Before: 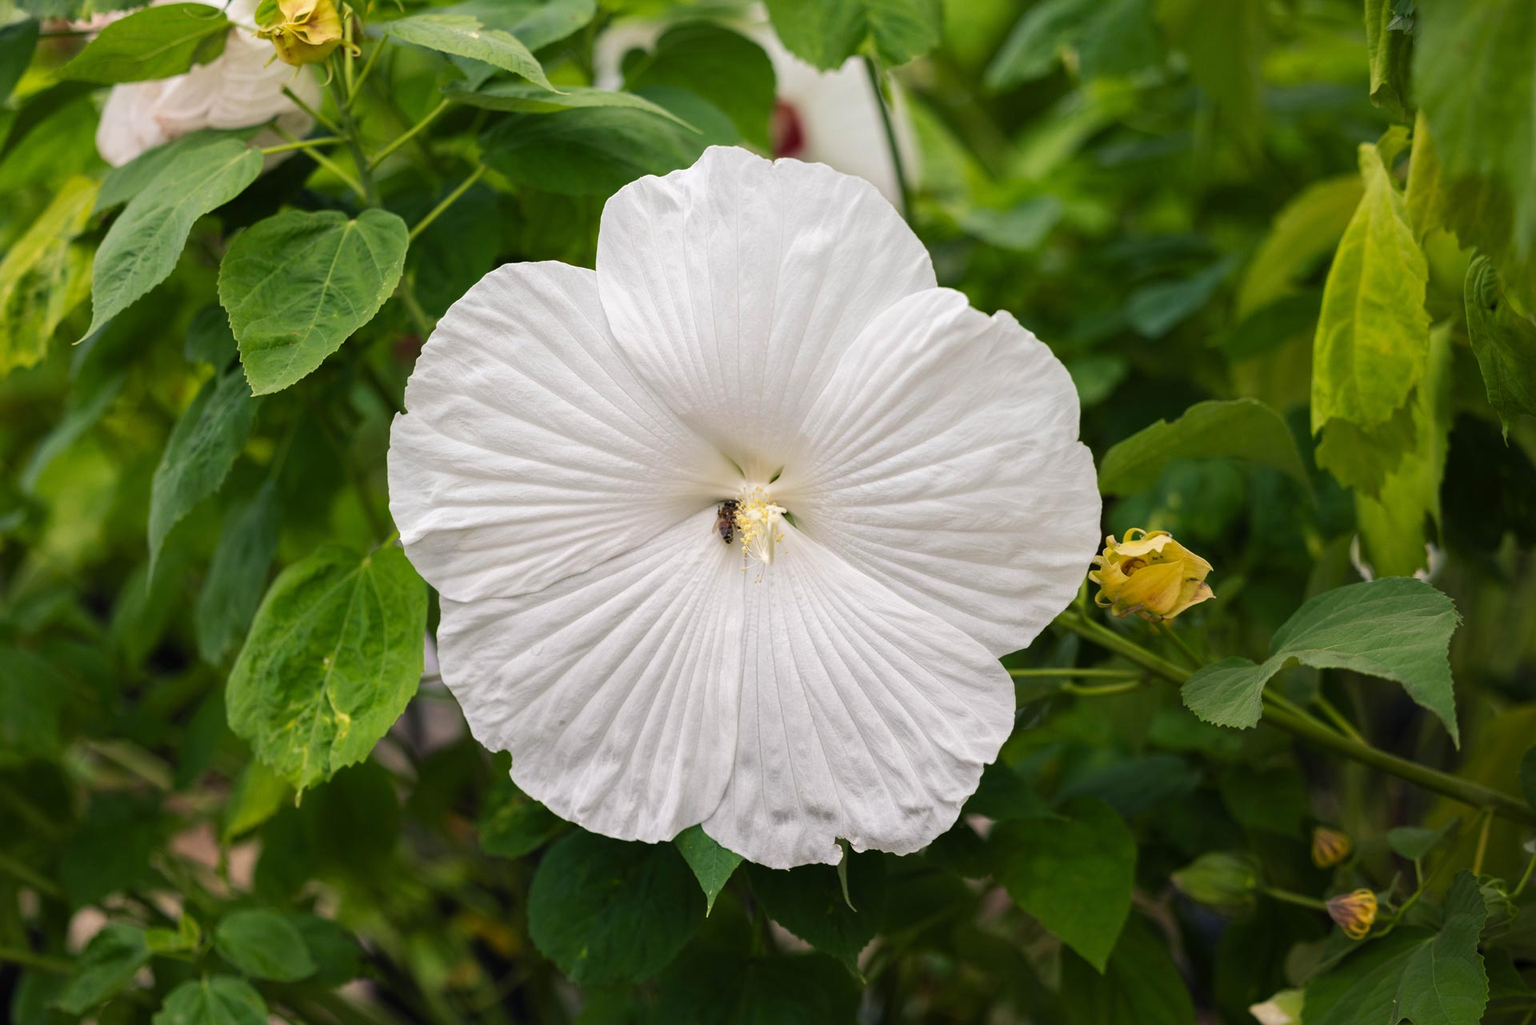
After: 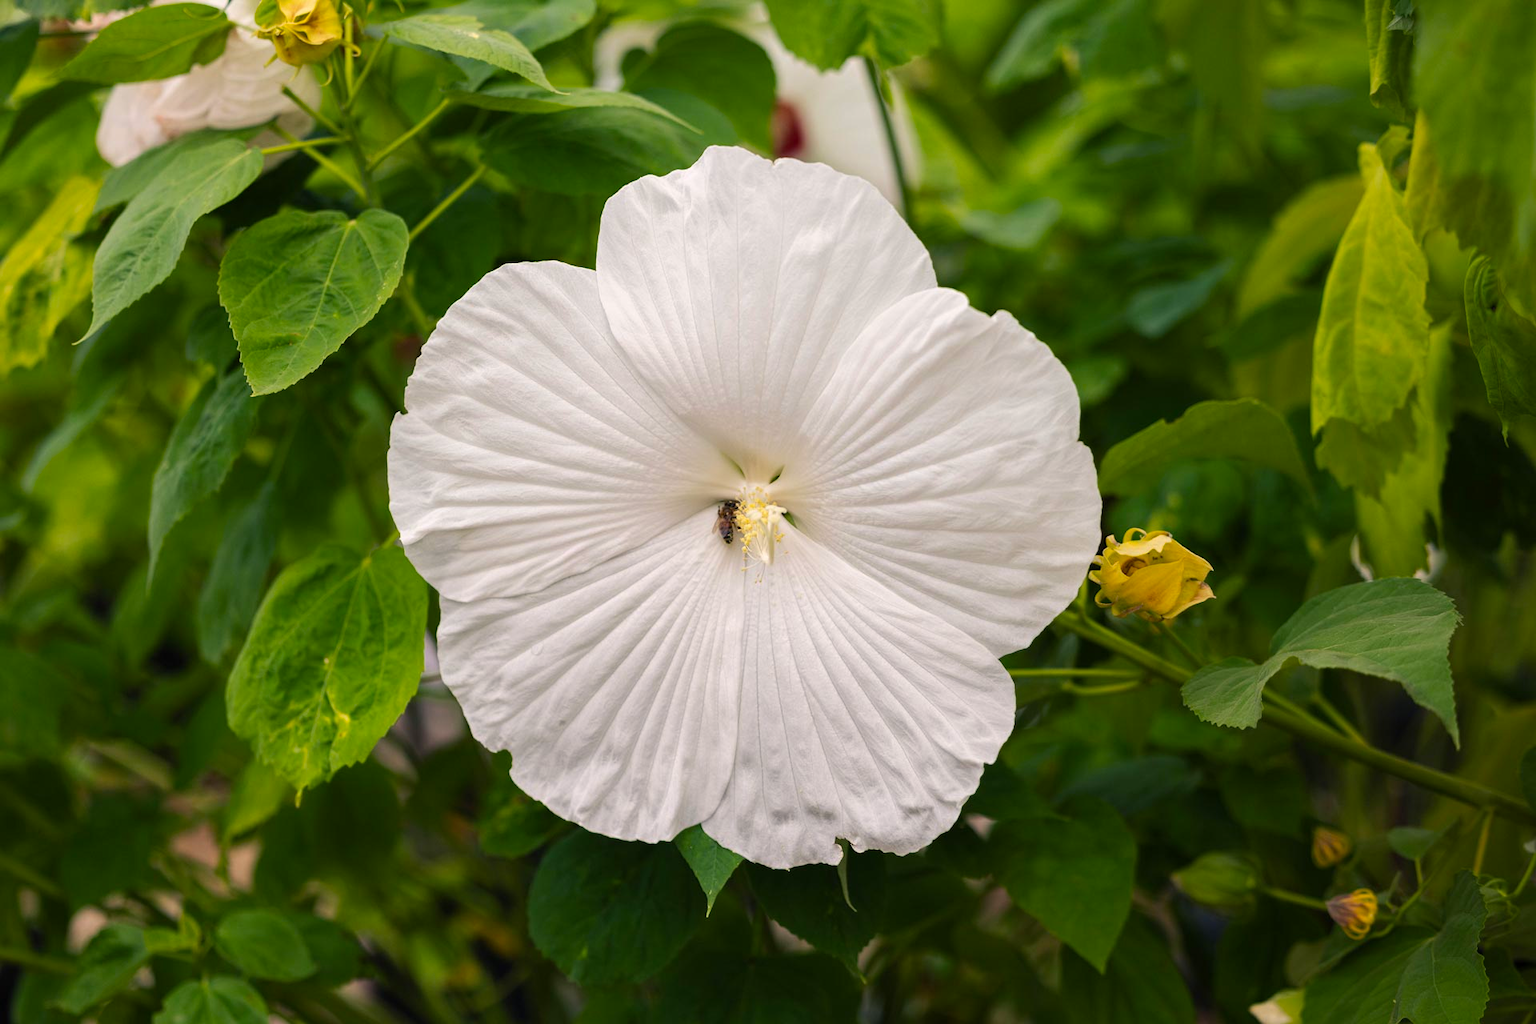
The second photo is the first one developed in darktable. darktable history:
color balance rgb: highlights gain › chroma 1.06%, highlights gain › hue 60.2°, perceptual saturation grading › global saturation 17.377%
